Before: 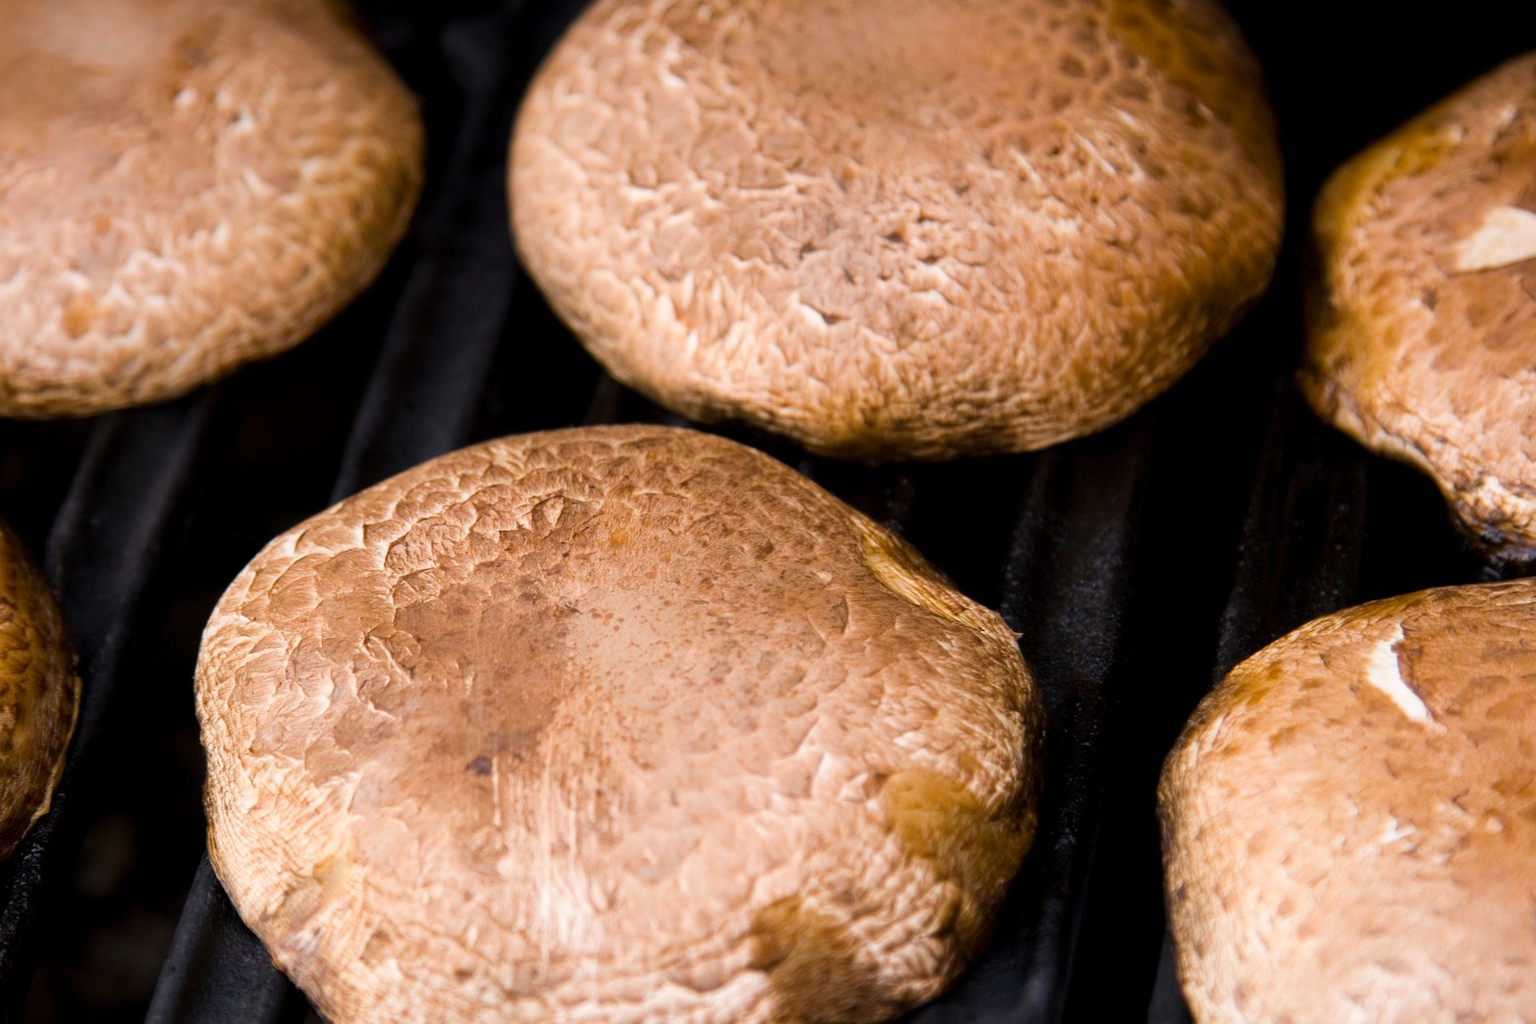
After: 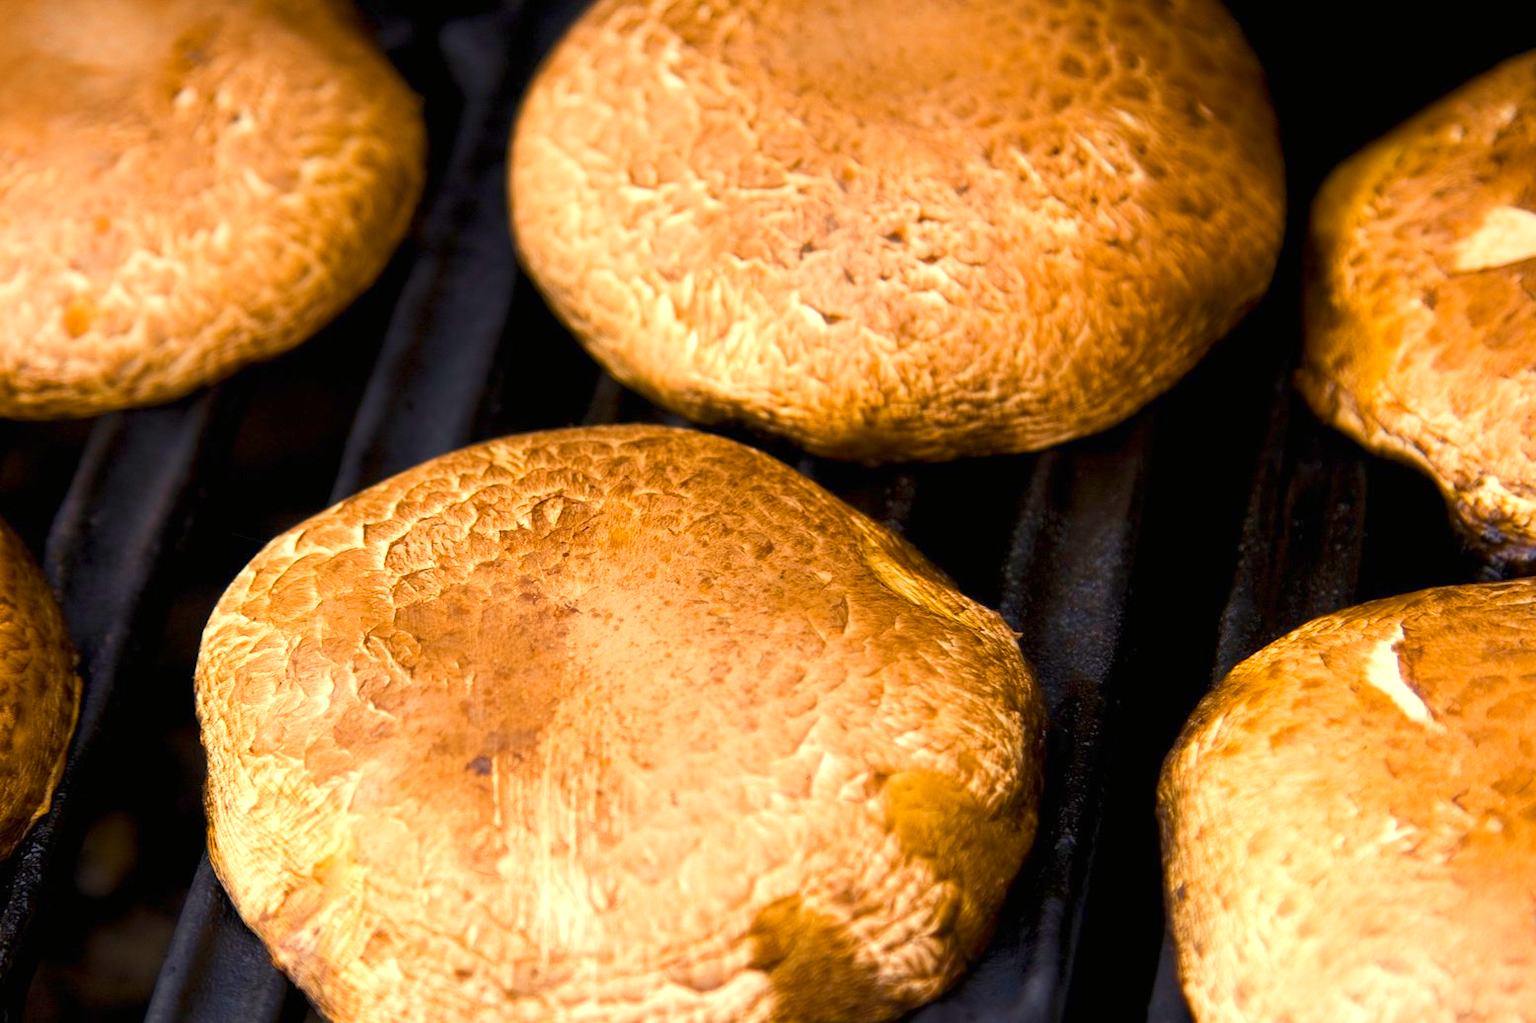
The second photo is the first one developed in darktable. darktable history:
exposure: black level correction 0, exposure 0.691 EV, compensate exposure bias true, compensate highlight preservation false
tone equalizer: -8 EV 0.223 EV, -7 EV 0.381 EV, -6 EV 0.43 EV, -5 EV 0.258 EV, -3 EV -0.264 EV, -2 EV -0.446 EV, -1 EV -0.41 EV, +0 EV -0.25 EV
color balance rgb: power › hue 330.25°, highlights gain › chroma 8.002%, highlights gain › hue 85°, perceptual saturation grading › global saturation 1.526%, perceptual saturation grading › highlights -2.286%, perceptual saturation grading › mid-tones 3.722%, perceptual saturation grading › shadows 8.404%, global vibrance 50.849%
